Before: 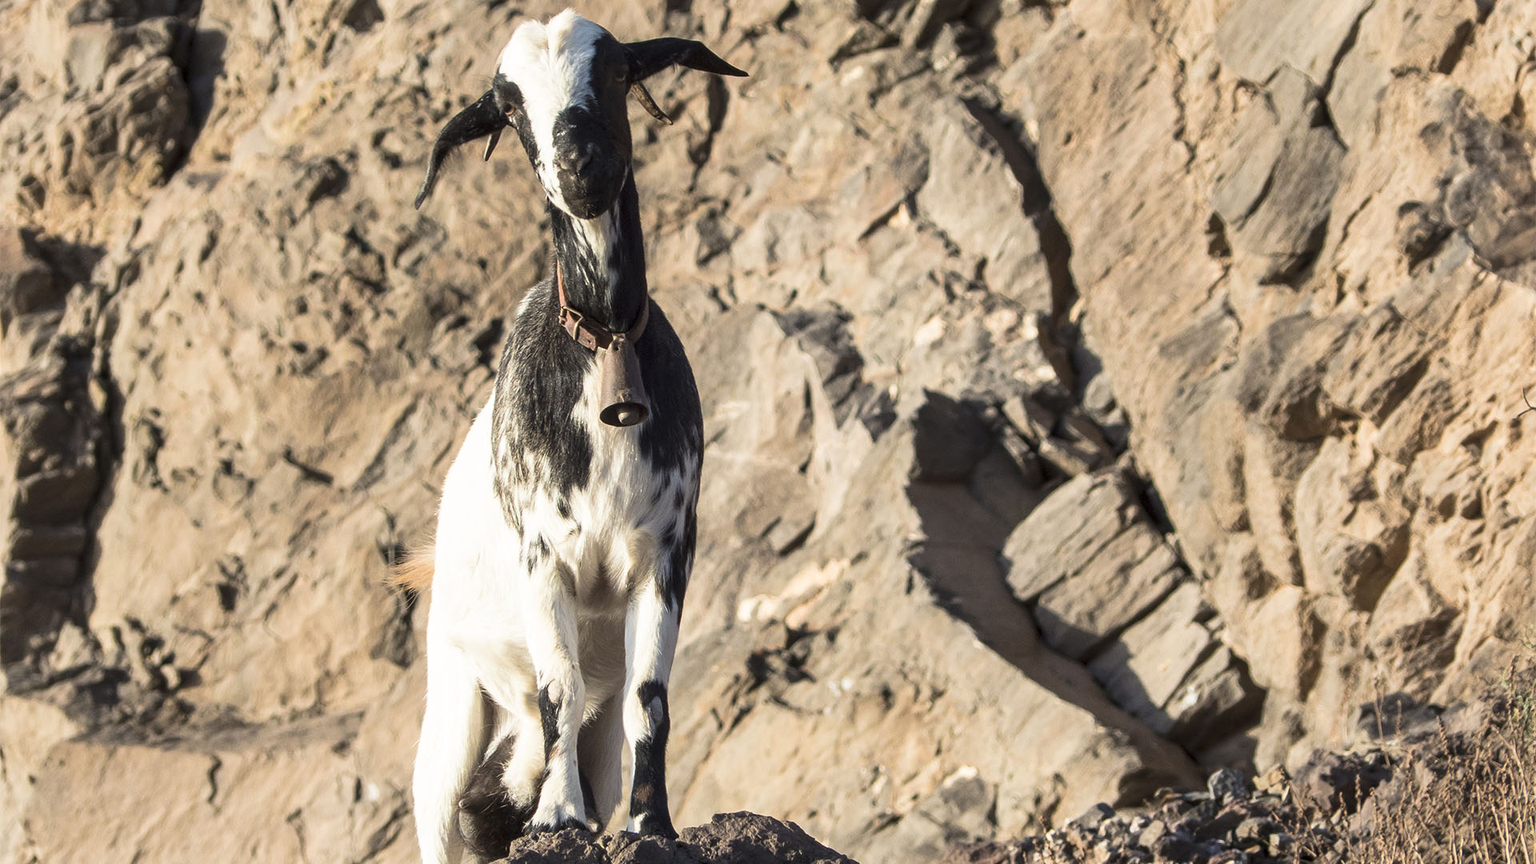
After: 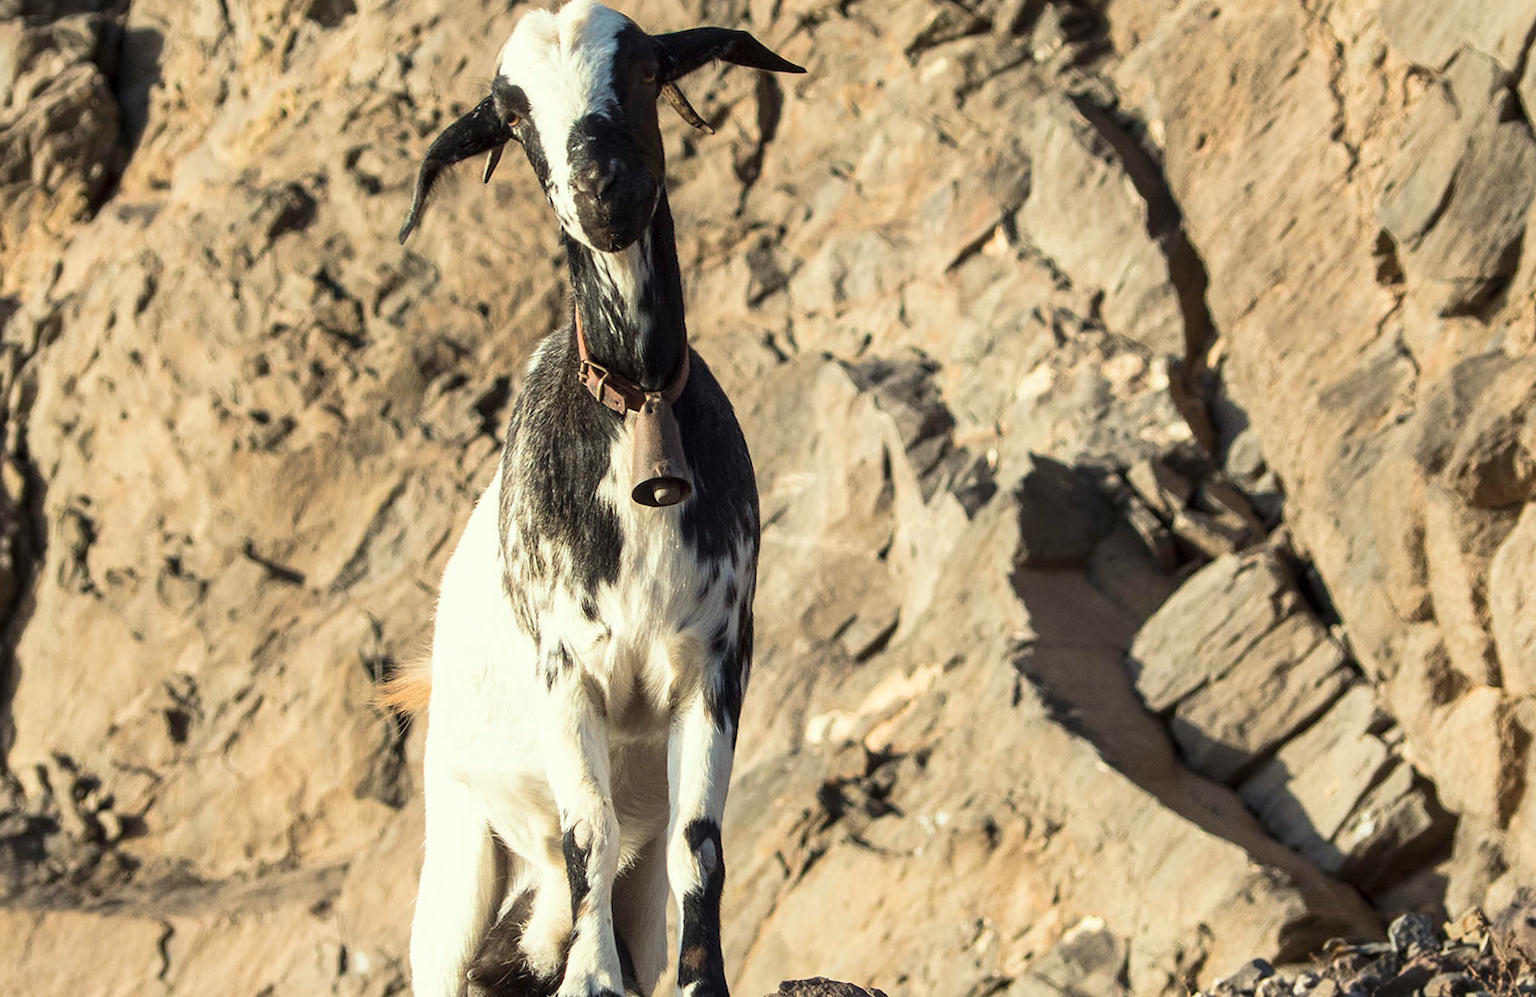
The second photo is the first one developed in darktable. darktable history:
crop and rotate: angle 1.09°, left 4.175%, top 0.43%, right 11.826%, bottom 2.593%
color correction: highlights a* -4.3, highlights b* 6.84
